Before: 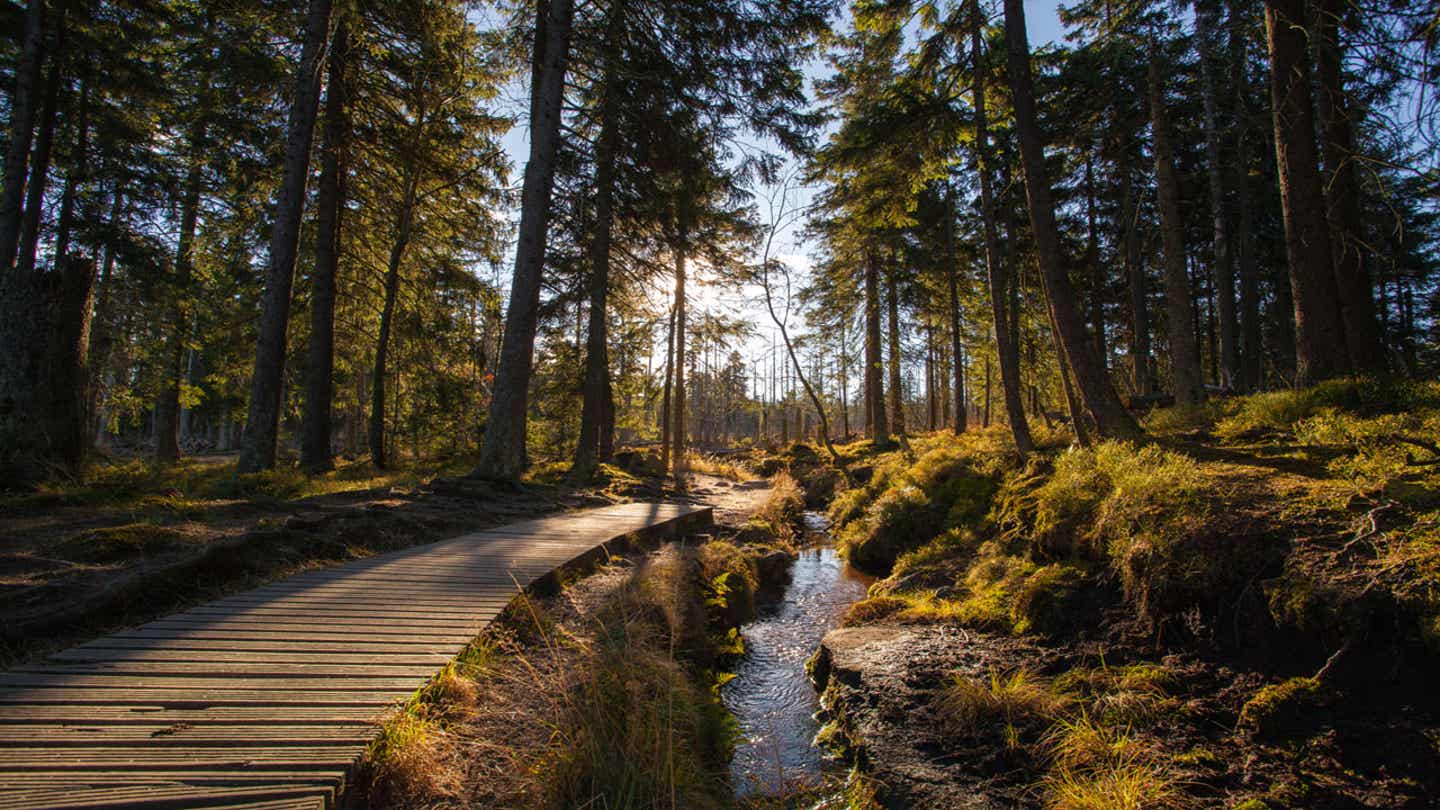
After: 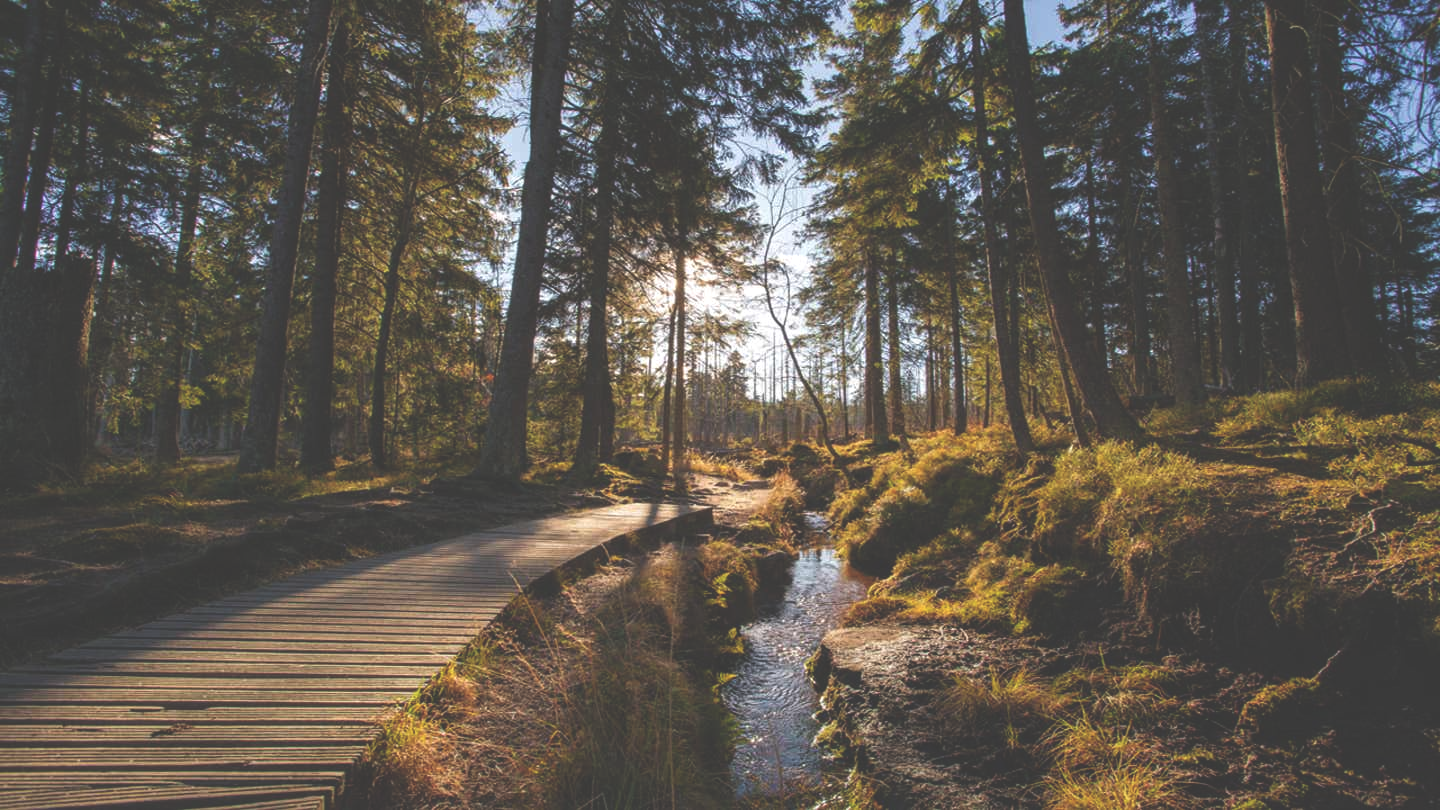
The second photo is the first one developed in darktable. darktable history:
exposure: black level correction -0.039, exposure 0.06 EV, compensate exposure bias true, compensate highlight preservation false
